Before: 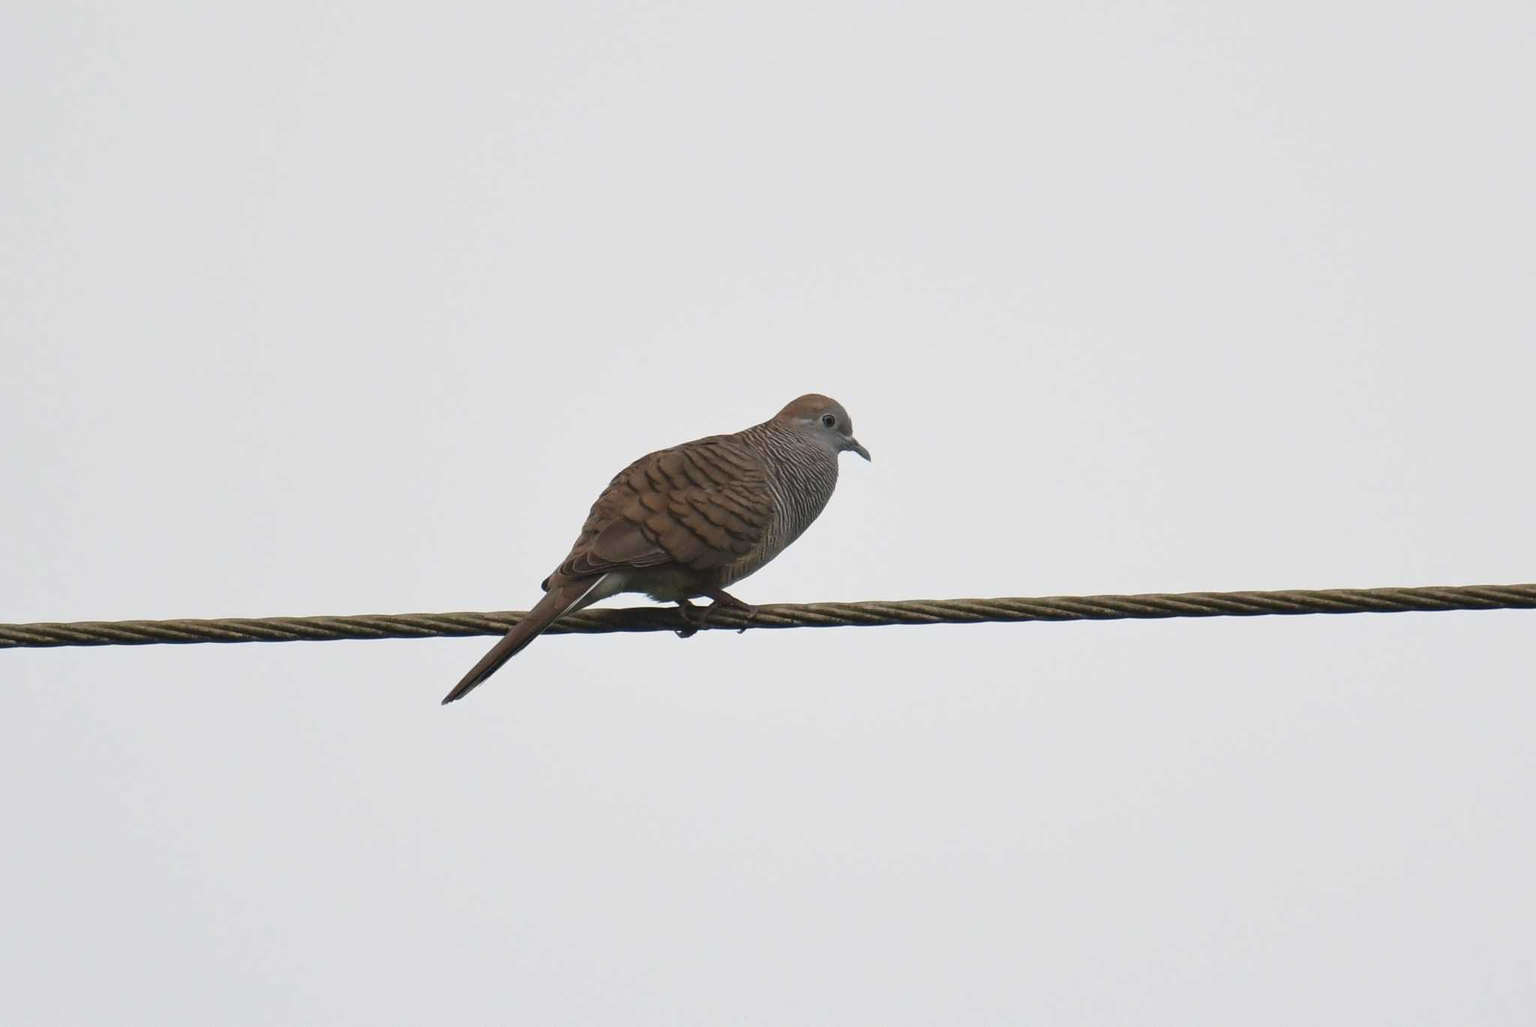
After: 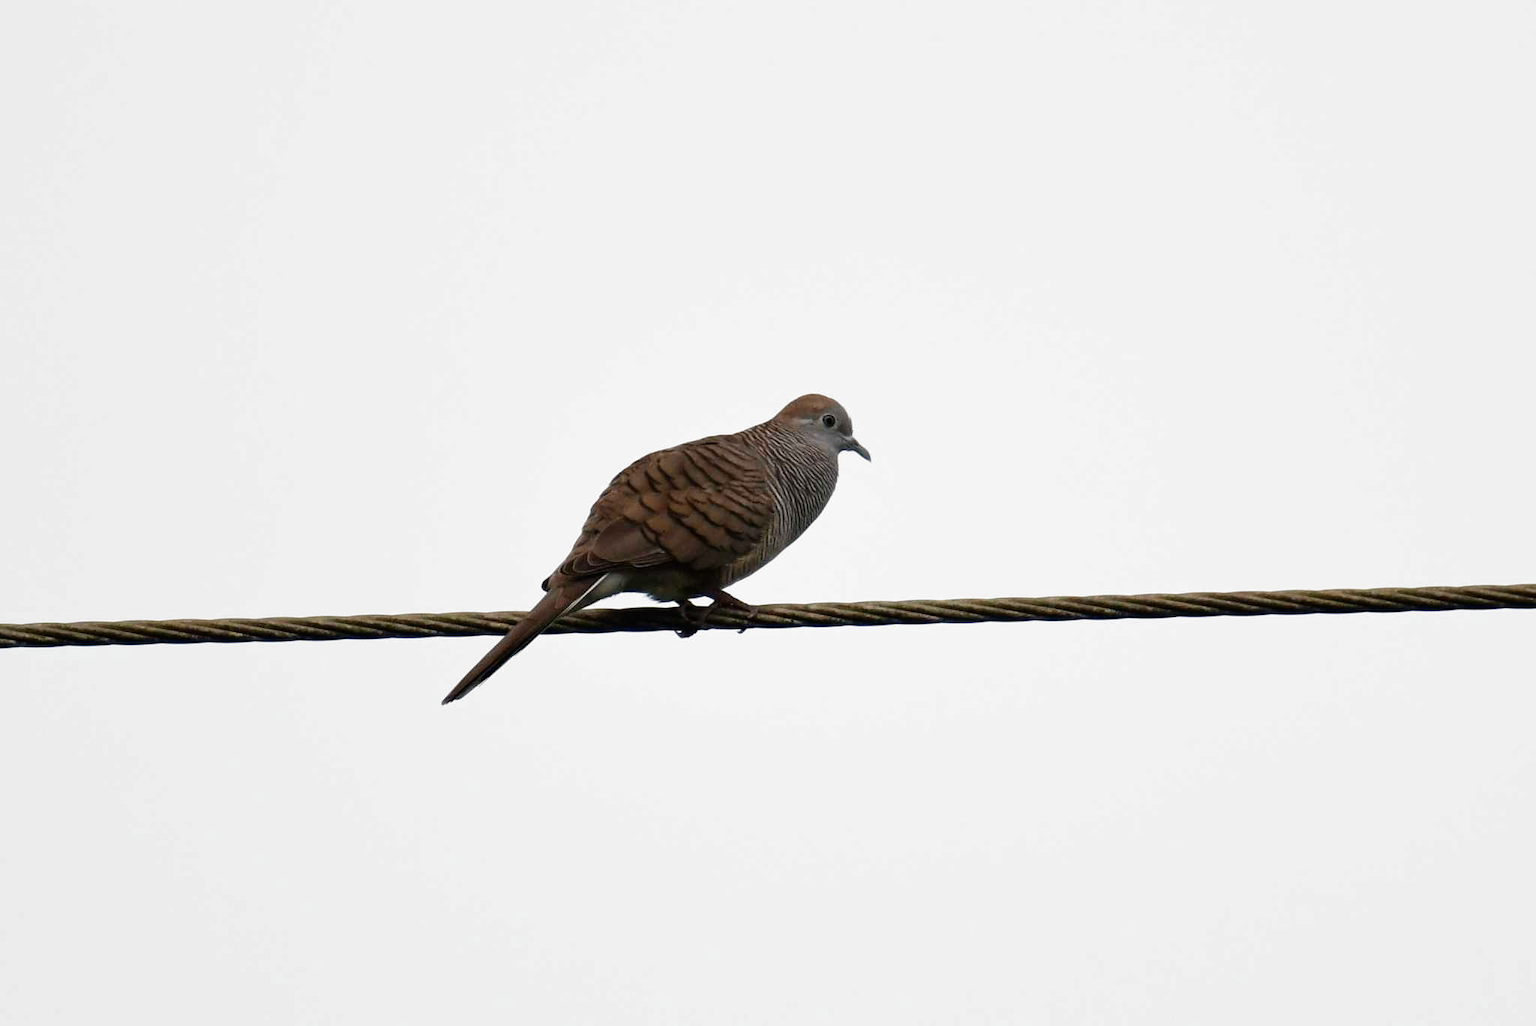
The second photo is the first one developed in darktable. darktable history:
filmic rgb: black relative exposure -8.2 EV, white relative exposure 2.2 EV, threshold 3 EV, hardness 7.11, latitude 75%, contrast 1.325, highlights saturation mix -2%, shadows ↔ highlights balance 30%, preserve chrominance no, color science v5 (2021), contrast in shadows safe, contrast in highlights safe, enable highlight reconstruction true
